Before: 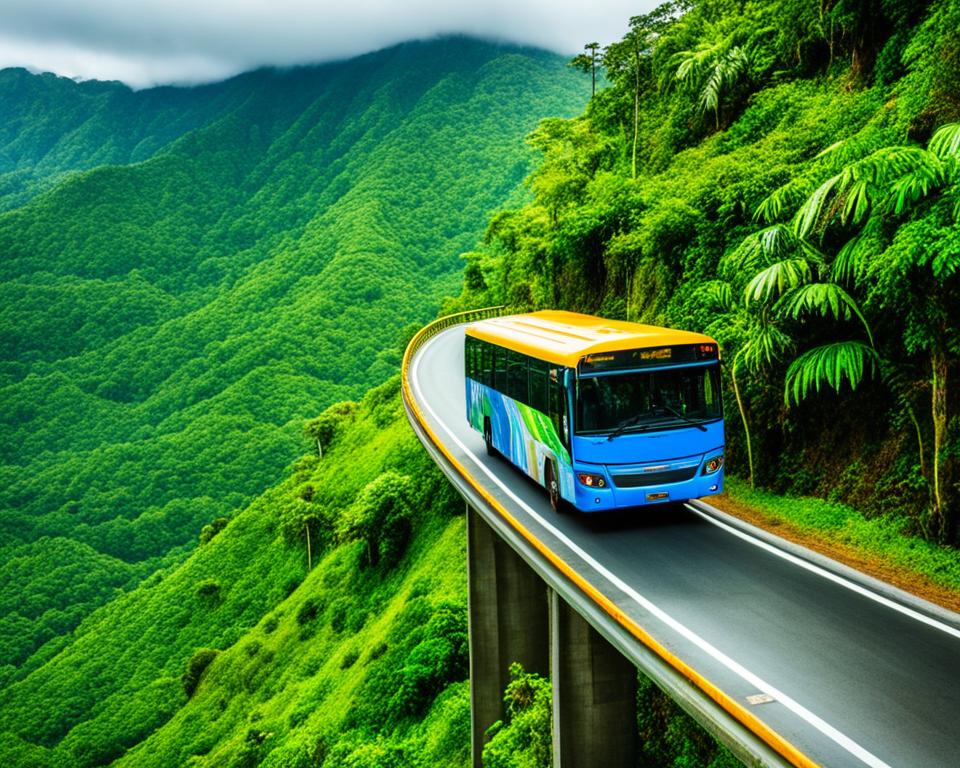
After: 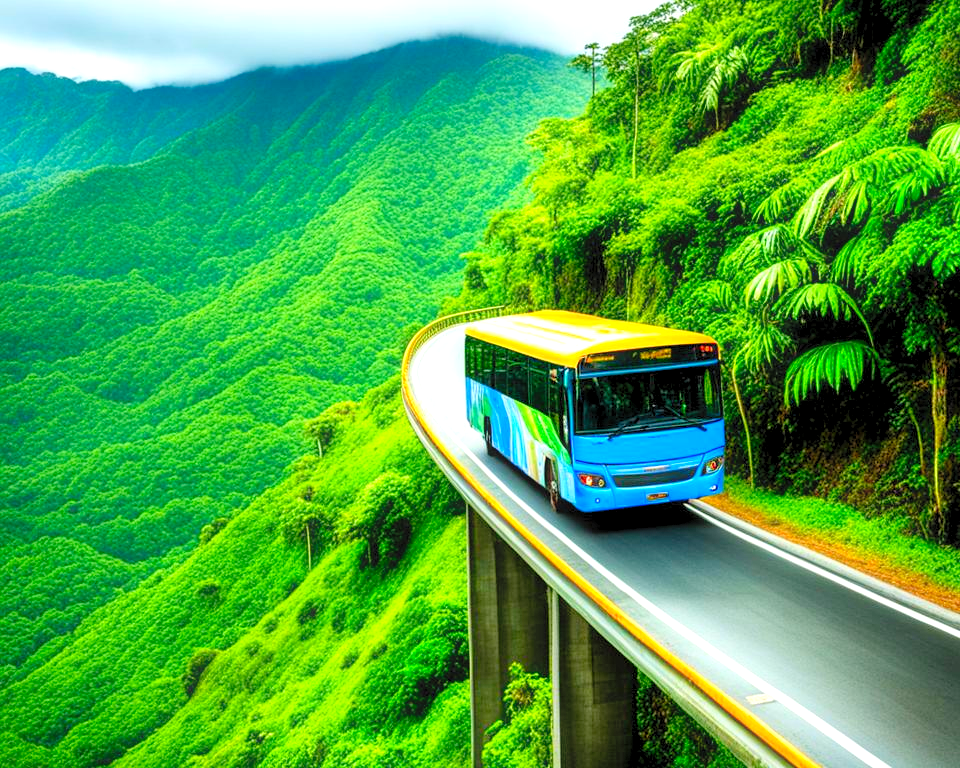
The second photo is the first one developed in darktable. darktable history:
white balance: red 1.009, blue 0.985
contrast equalizer: y [[0.5, 0.486, 0.447, 0.446, 0.489, 0.5], [0.5 ×6], [0.5 ×6], [0 ×6], [0 ×6]]
levels: levels [0.036, 0.364, 0.827]
